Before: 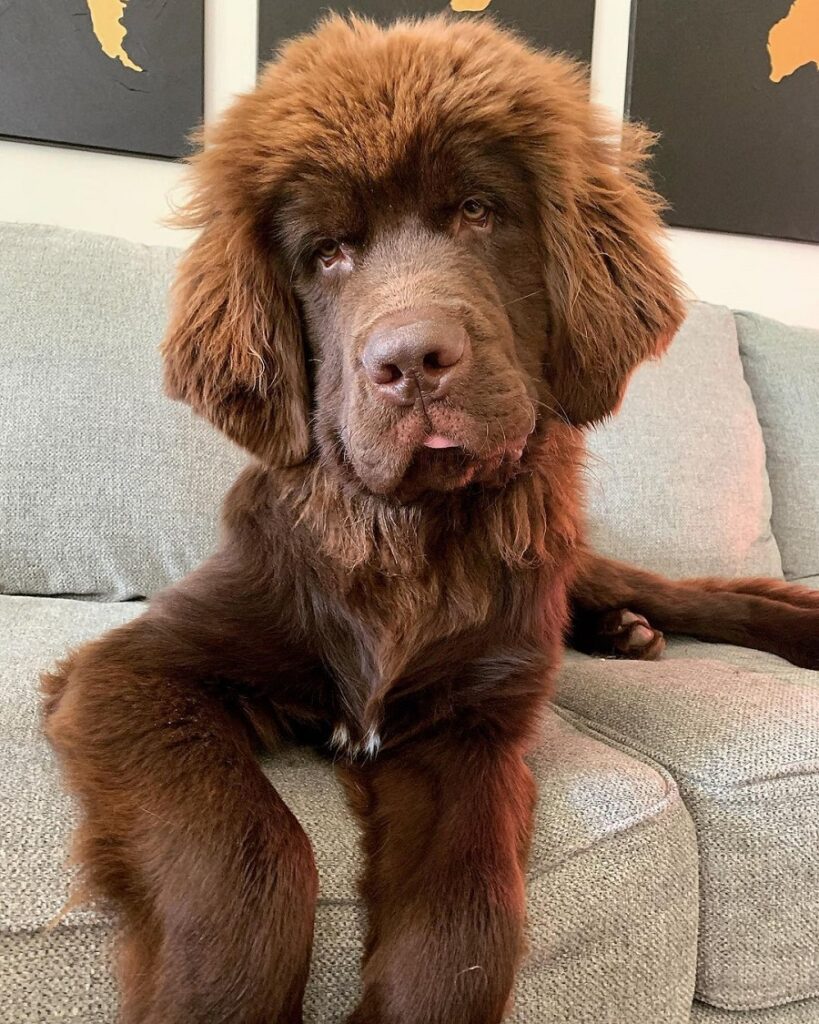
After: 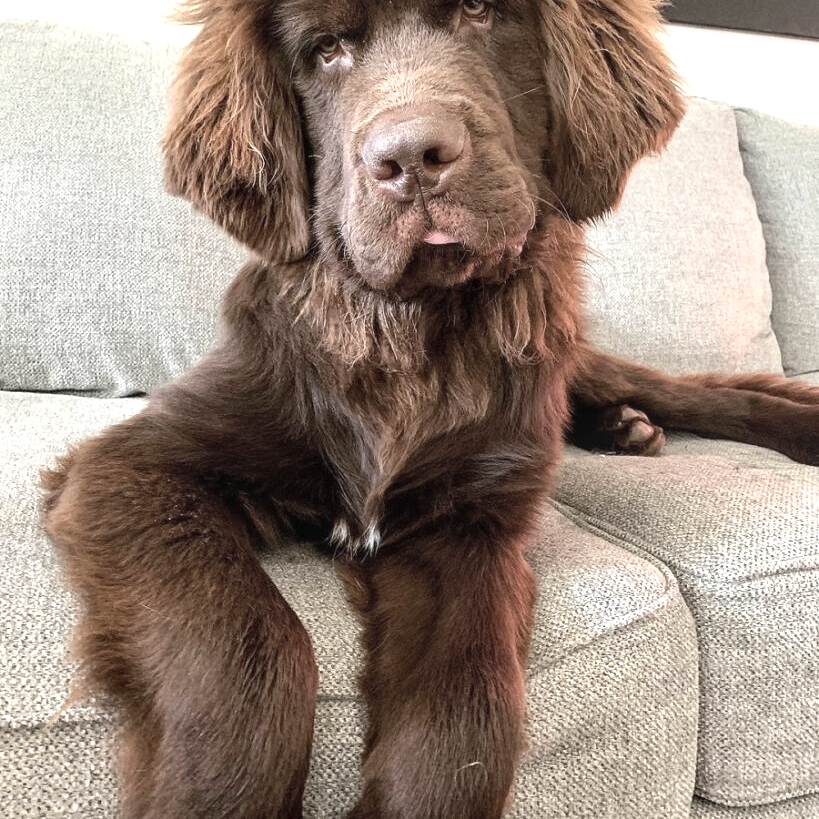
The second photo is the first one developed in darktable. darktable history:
contrast brightness saturation: contrast -0.05, saturation -0.41
local contrast: on, module defaults
exposure: exposure 0.64 EV, compensate highlight preservation false
crop and rotate: top 19.998%
